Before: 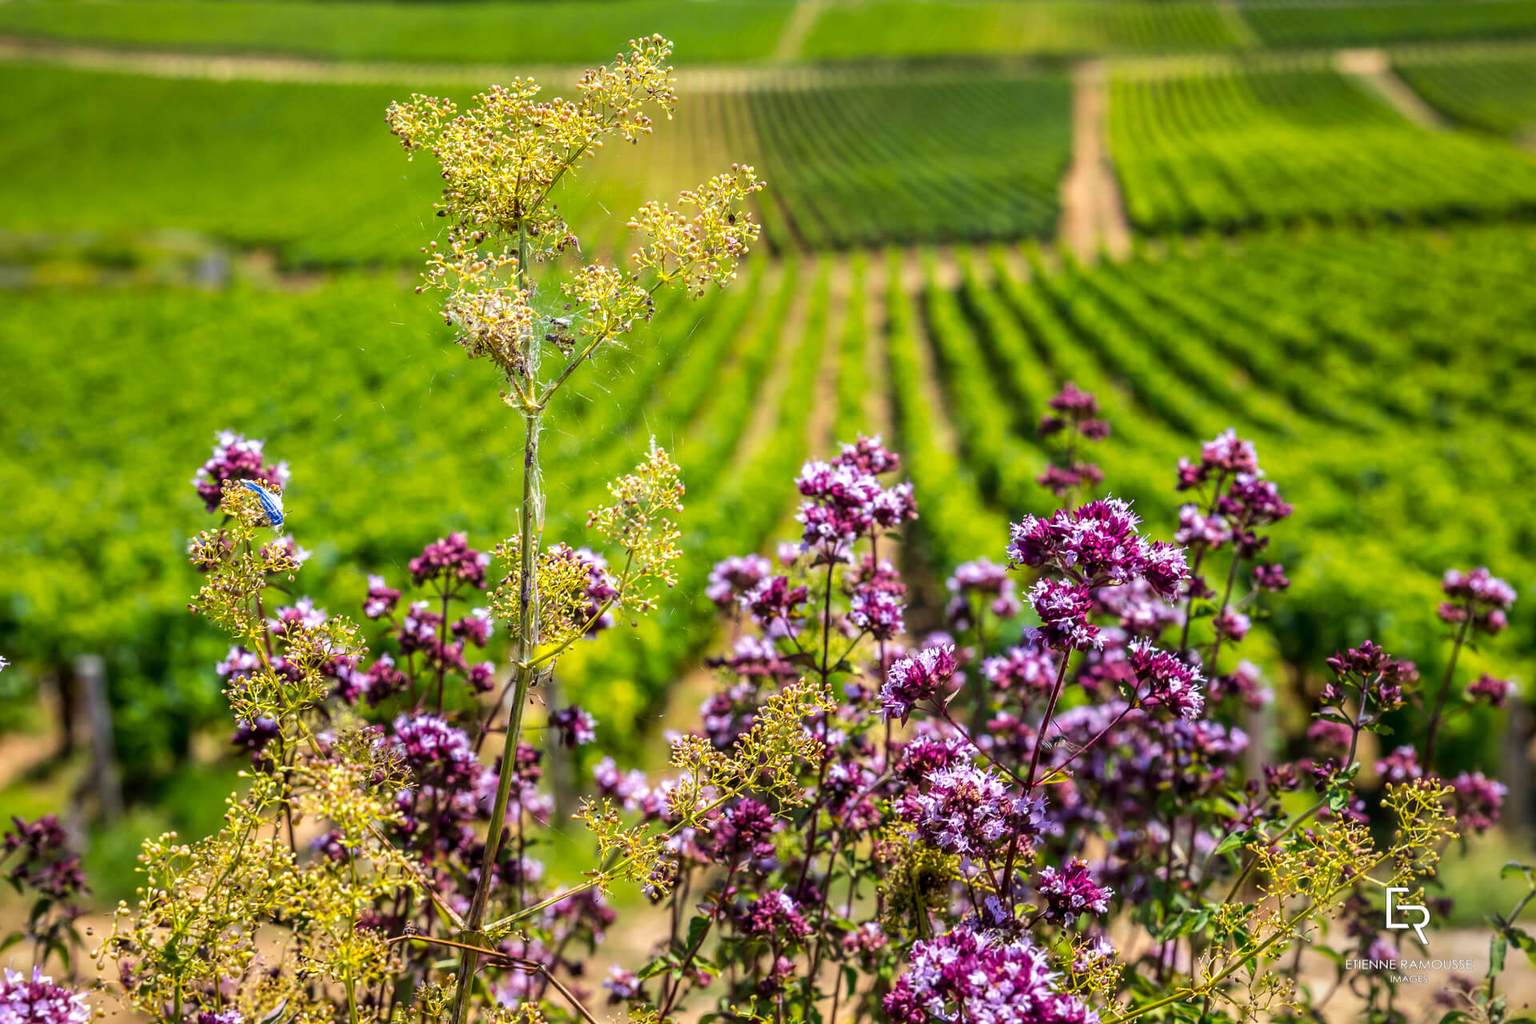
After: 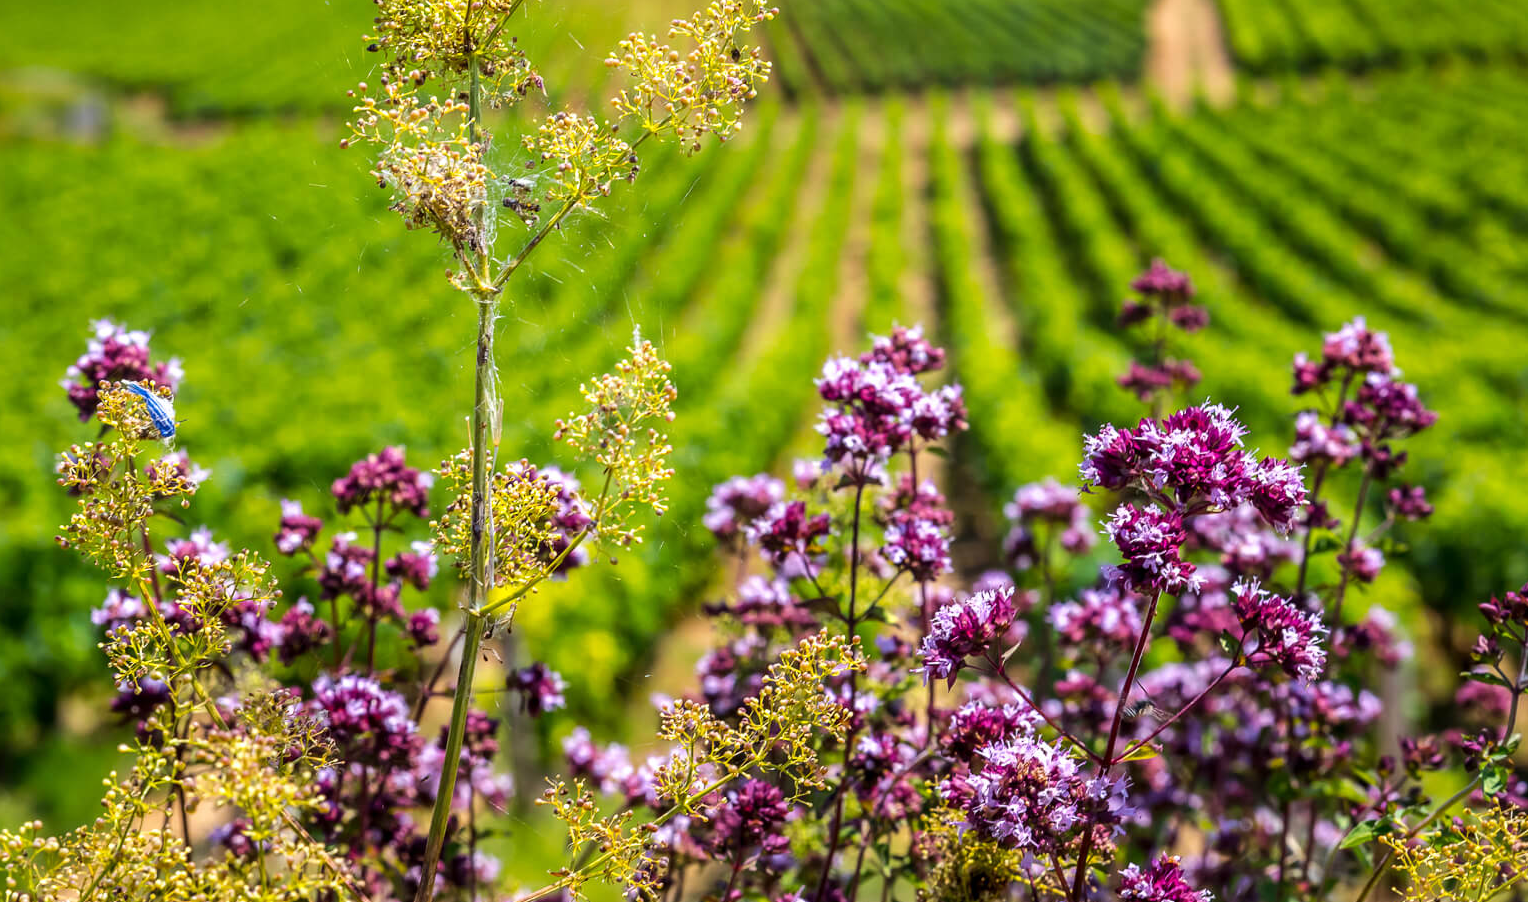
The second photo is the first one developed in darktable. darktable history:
crop: left 9.375%, top 17.159%, right 11%, bottom 12.302%
